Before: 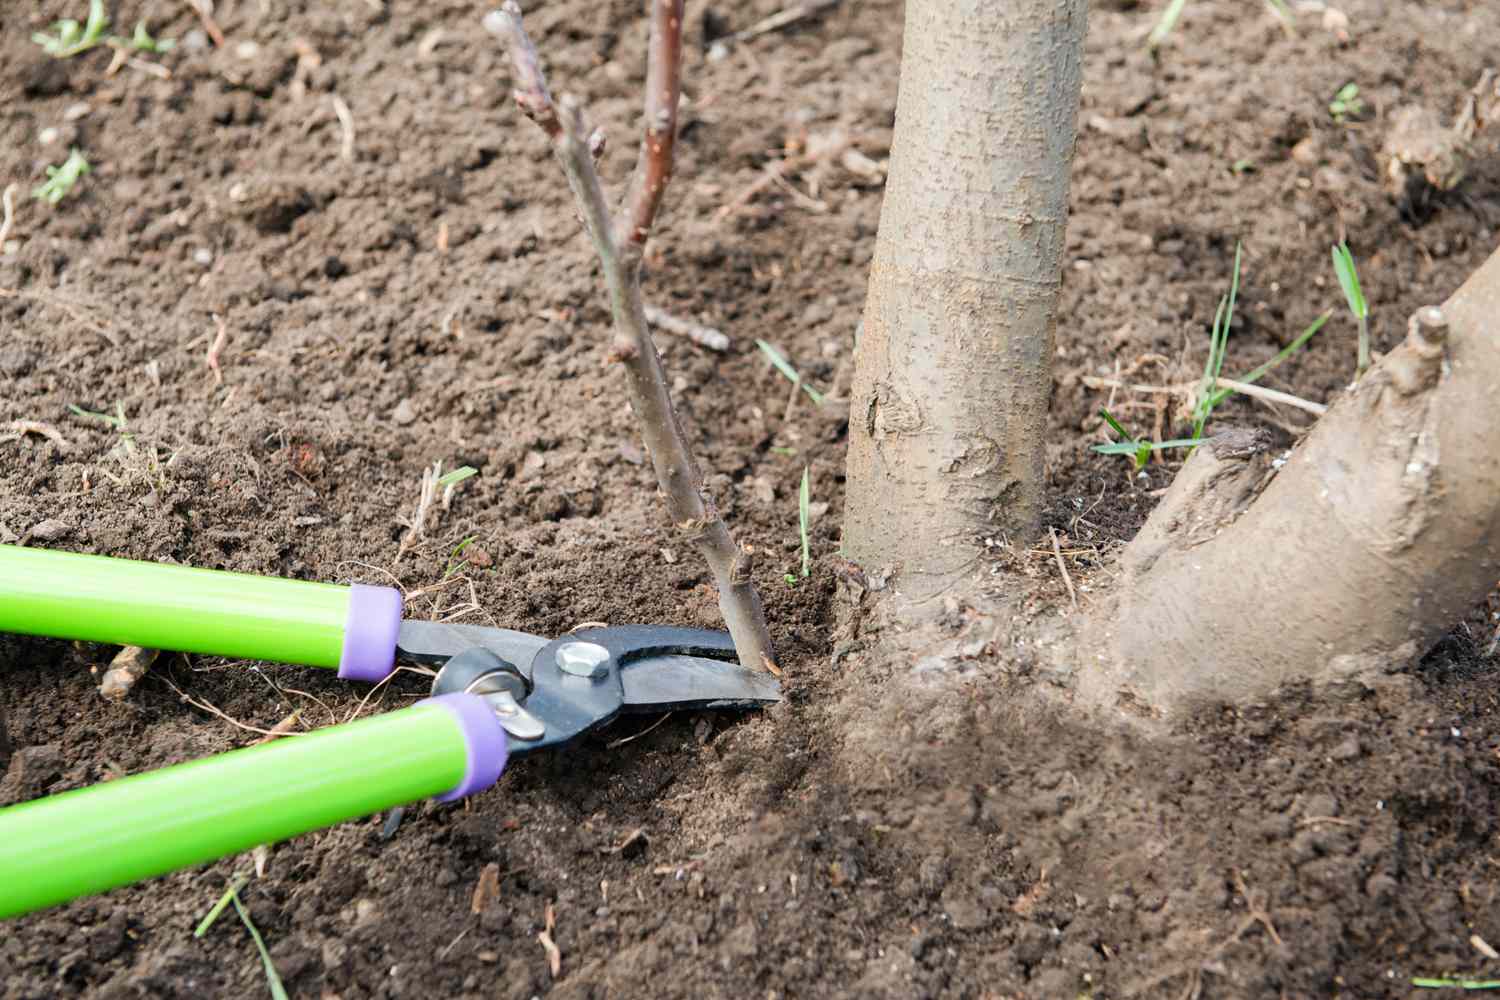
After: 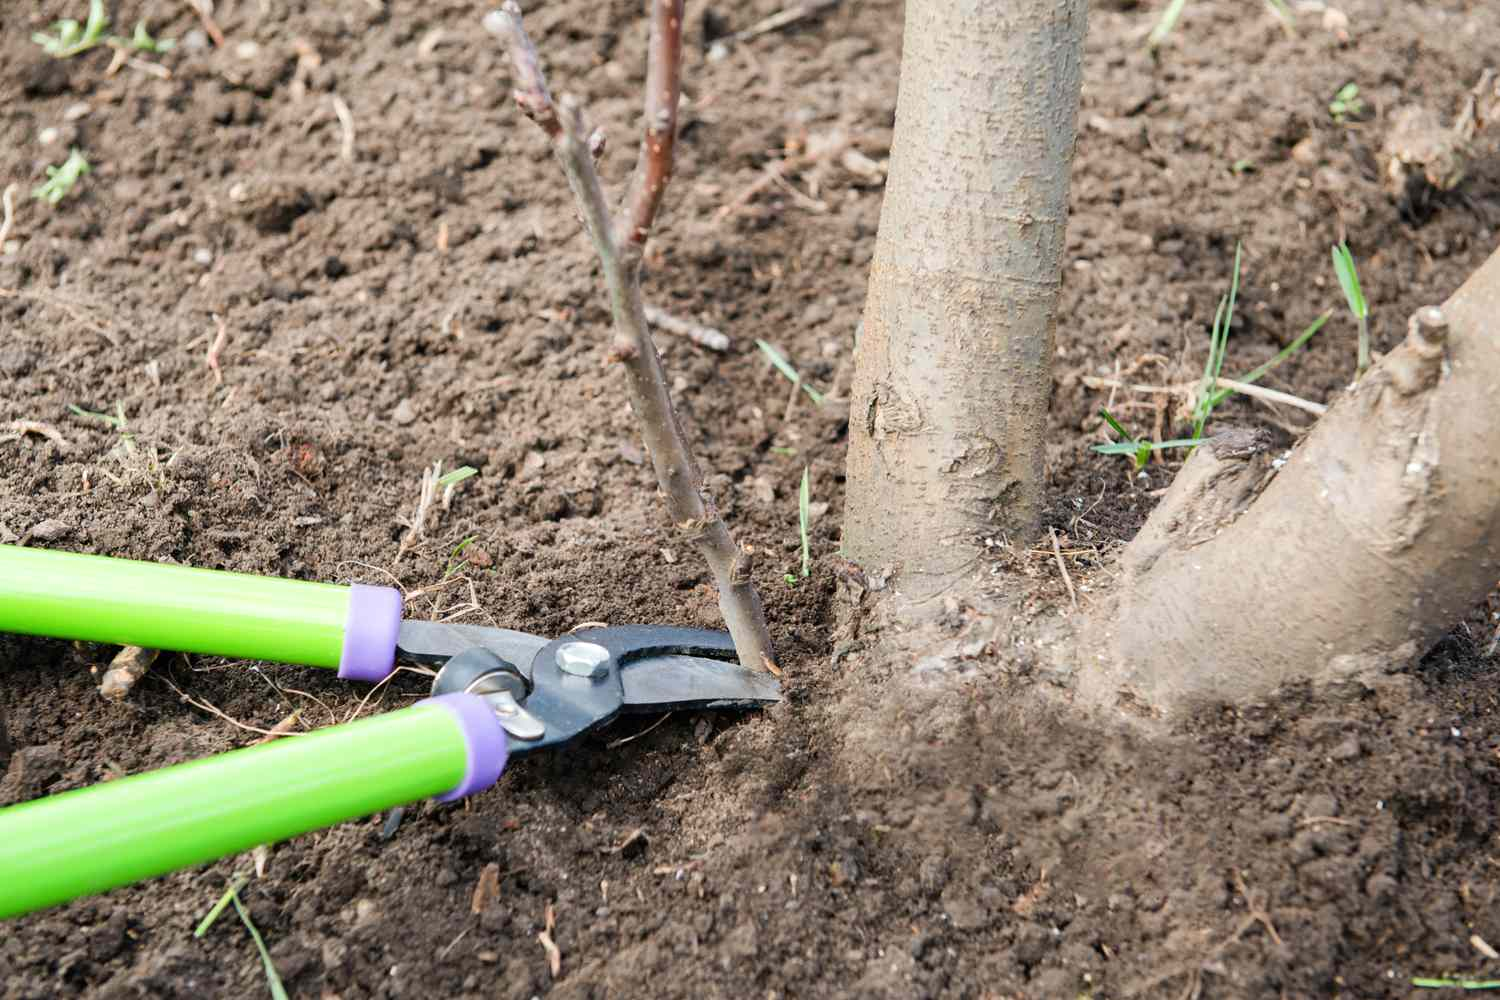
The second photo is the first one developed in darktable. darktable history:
shadows and highlights: shadows 11.4, white point adjustment 1.2, highlights -0.473, soften with gaussian
